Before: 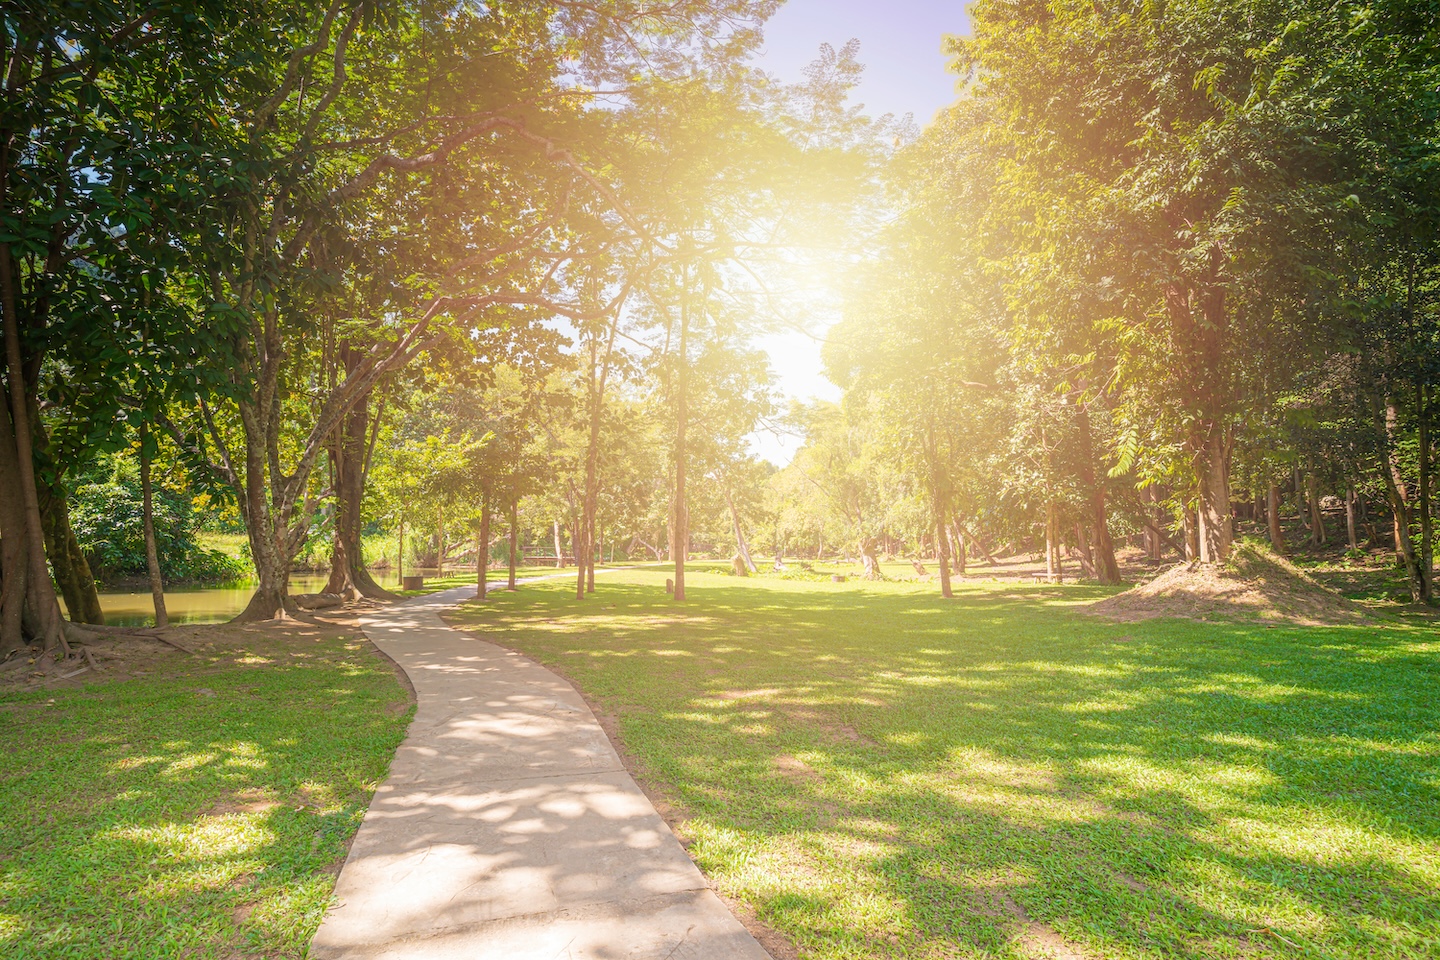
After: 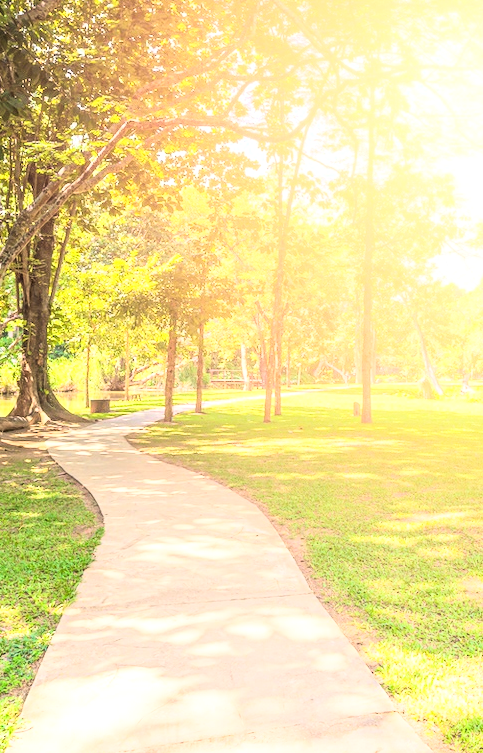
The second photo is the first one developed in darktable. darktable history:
crop and rotate: left 21.77%, top 18.528%, right 44.676%, bottom 2.997%
rgb curve: curves: ch0 [(0, 0) (0.21, 0.15) (0.24, 0.21) (0.5, 0.75) (0.75, 0.96) (0.89, 0.99) (1, 1)]; ch1 [(0, 0.02) (0.21, 0.13) (0.25, 0.2) (0.5, 0.67) (0.75, 0.9) (0.89, 0.97) (1, 1)]; ch2 [(0, 0.02) (0.21, 0.13) (0.25, 0.2) (0.5, 0.67) (0.75, 0.9) (0.89, 0.97) (1, 1)], compensate middle gray true
local contrast: on, module defaults
